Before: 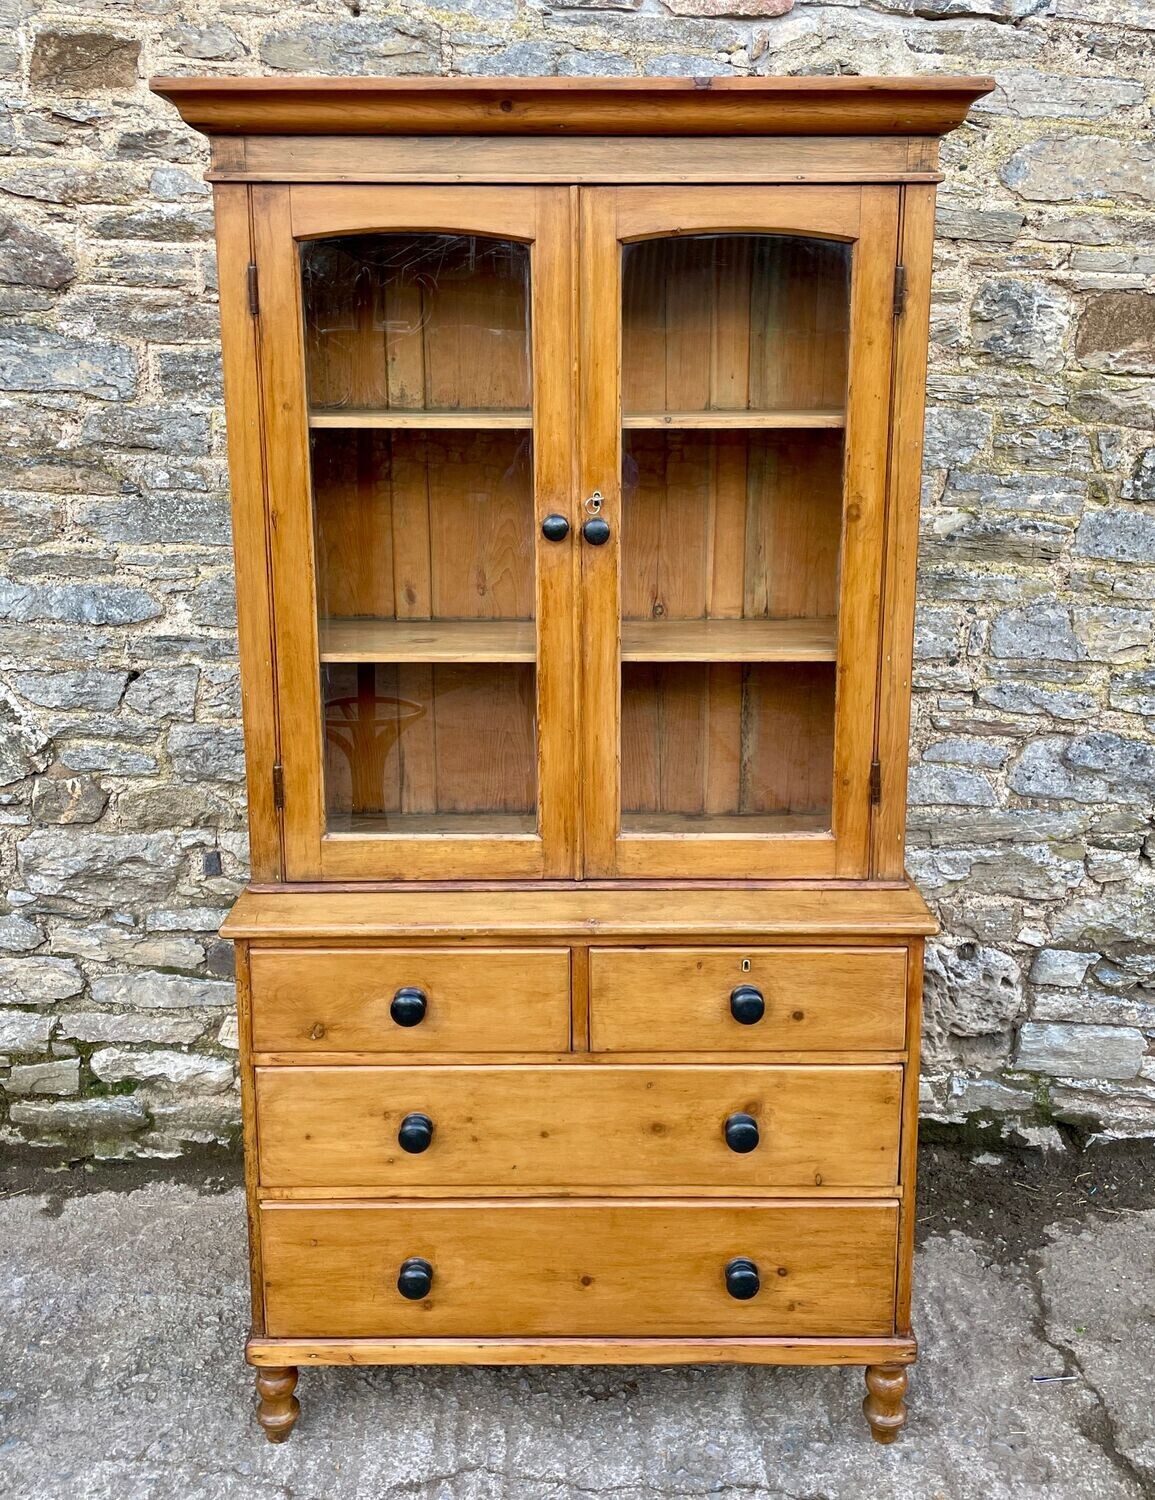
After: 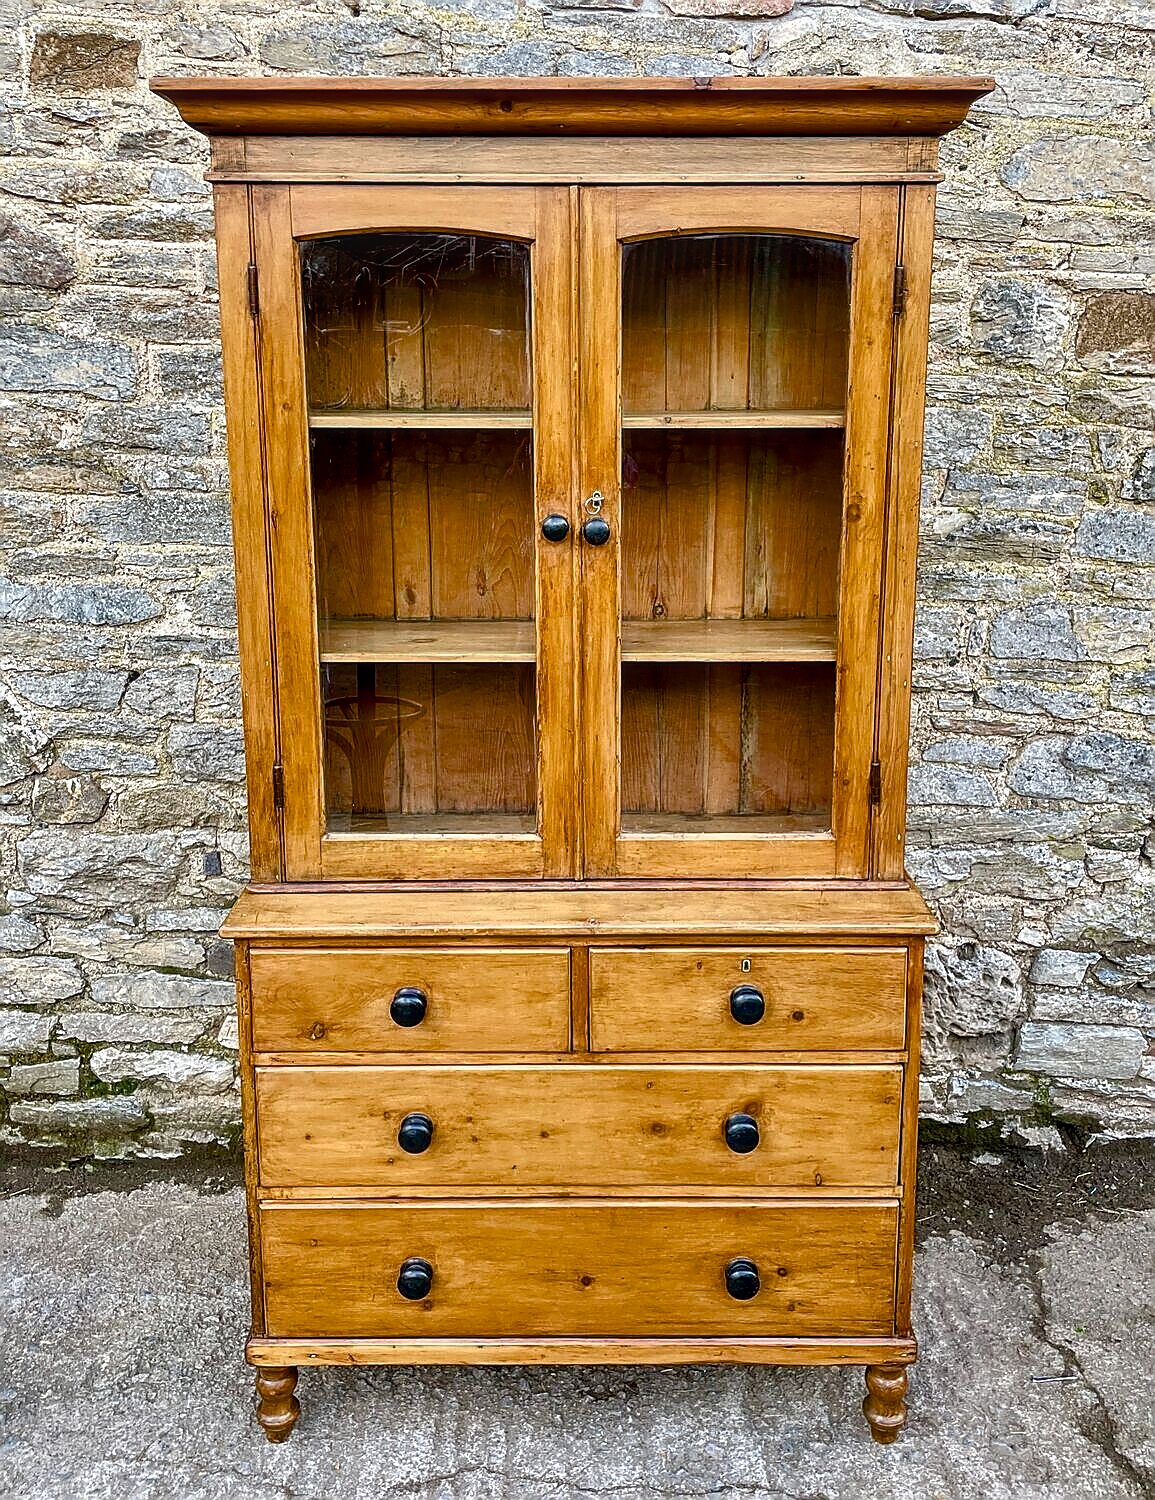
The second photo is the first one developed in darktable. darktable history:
sharpen: radius 1.418, amount 1.262, threshold 0.79
local contrast: on, module defaults
color balance rgb: perceptual saturation grading › global saturation 20%, perceptual saturation grading › highlights -25.472%, perceptual saturation grading › shadows 24.471%, saturation formula JzAzBz (2021)
